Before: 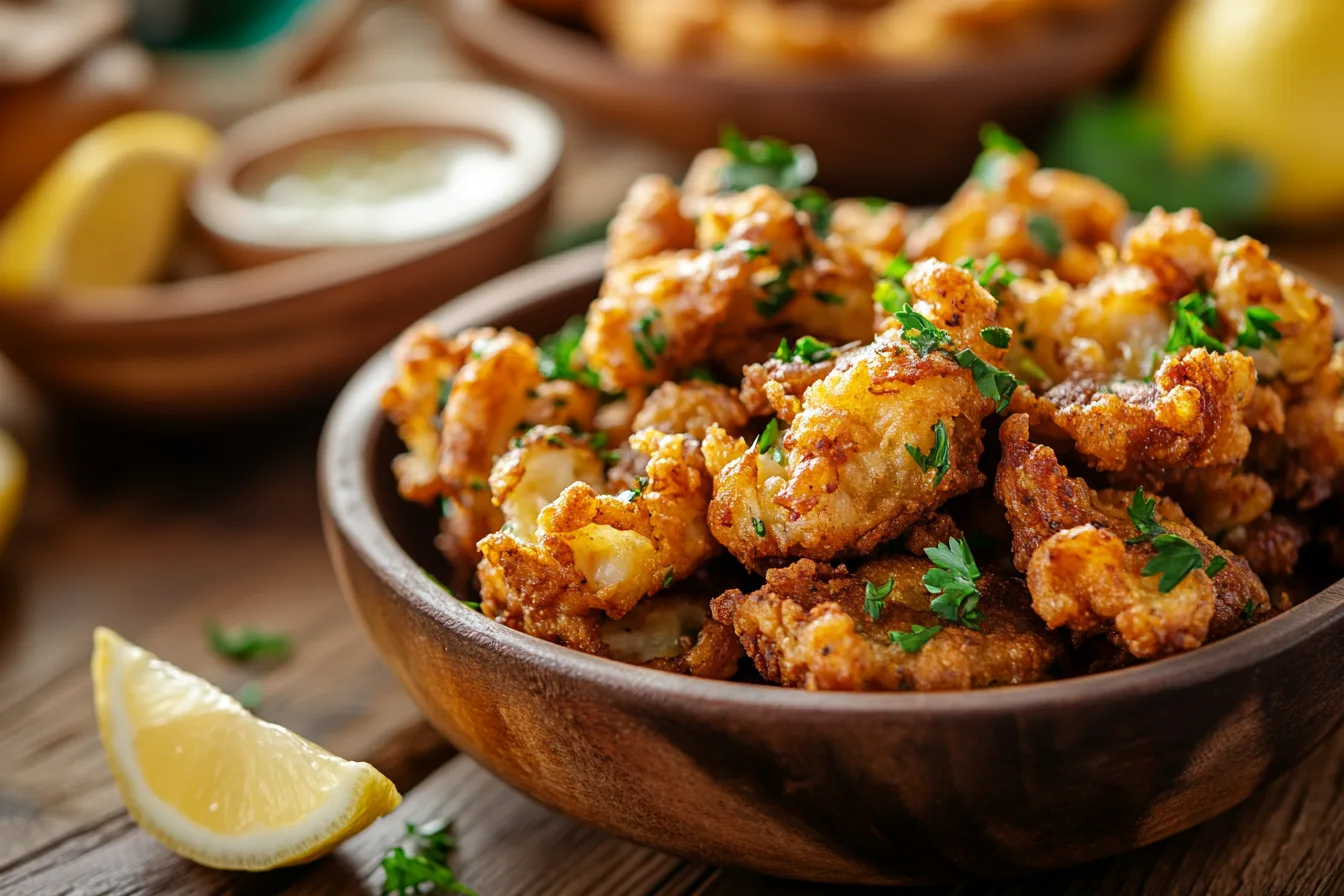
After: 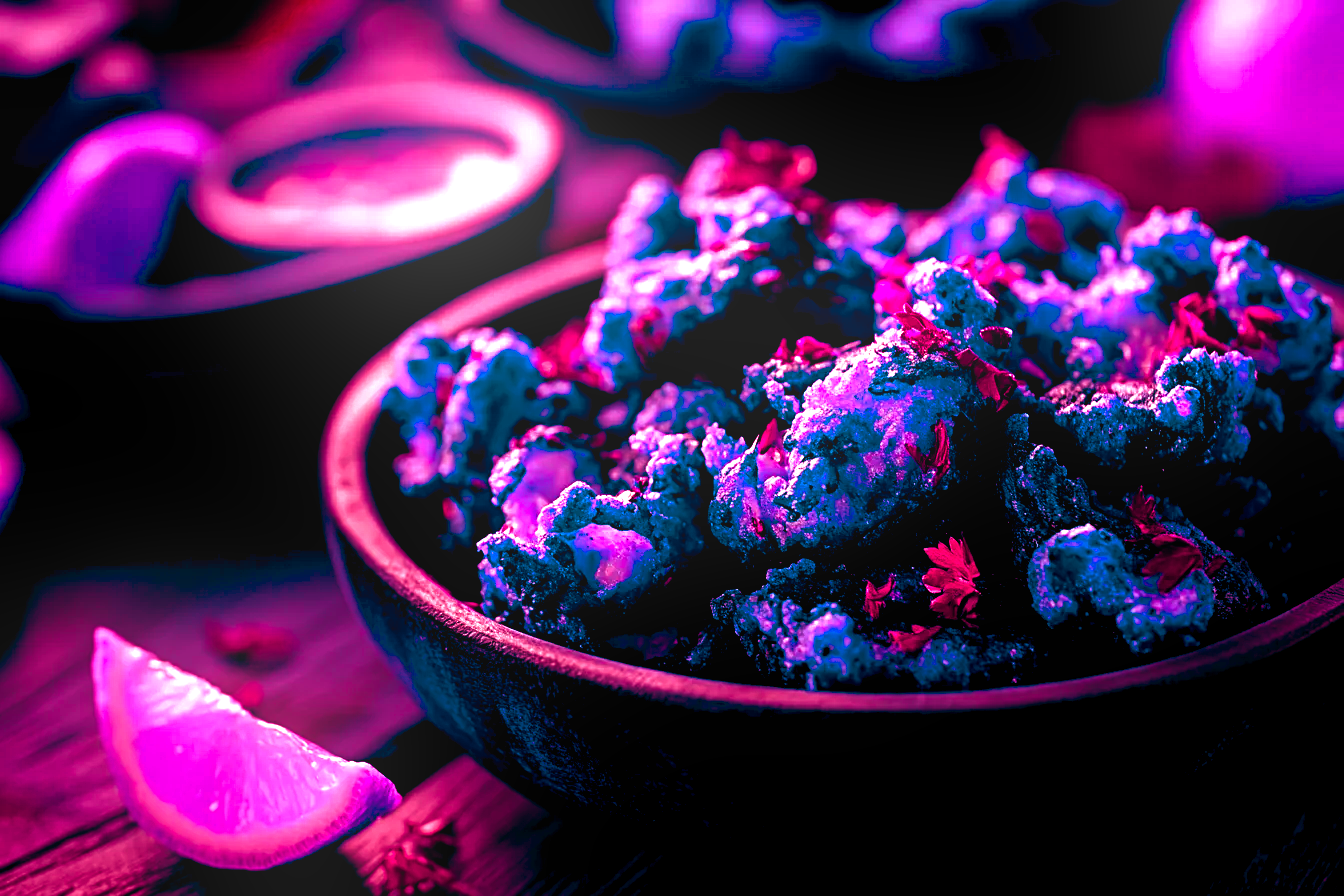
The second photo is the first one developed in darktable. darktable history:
bloom: threshold 82.5%, strength 16.25%
sharpen: radius 2.529, amount 0.323
base curve: curves: ch0 [(0, 0) (0.472, 0.455) (1, 1)], preserve colors none
color balance rgb: shadows lift › luminance -18.76%, shadows lift › chroma 35.44%, power › luminance -3.76%, power › hue 142.17°, highlights gain › chroma 7.5%, highlights gain › hue 184.75°, global offset › luminance -0.52%, global offset › chroma 0.91%, global offset › hue 173.36°, shadows fall-off 300%, white fulcrum 2 EV, highlights fall-off 300%, linear chroma grading › shadows 17.19%, linear chroma grading › highlights 61.12%, linear chroma grading › global chroma 50%, hue shift -150.52°, perceptual brilliance grading › global brilliance 12%, mask middle-gray fulcrum 100%, contrast gray fulcrum 38.43%, contrast 35.15%, saturation formula JzAzBz (2021)
